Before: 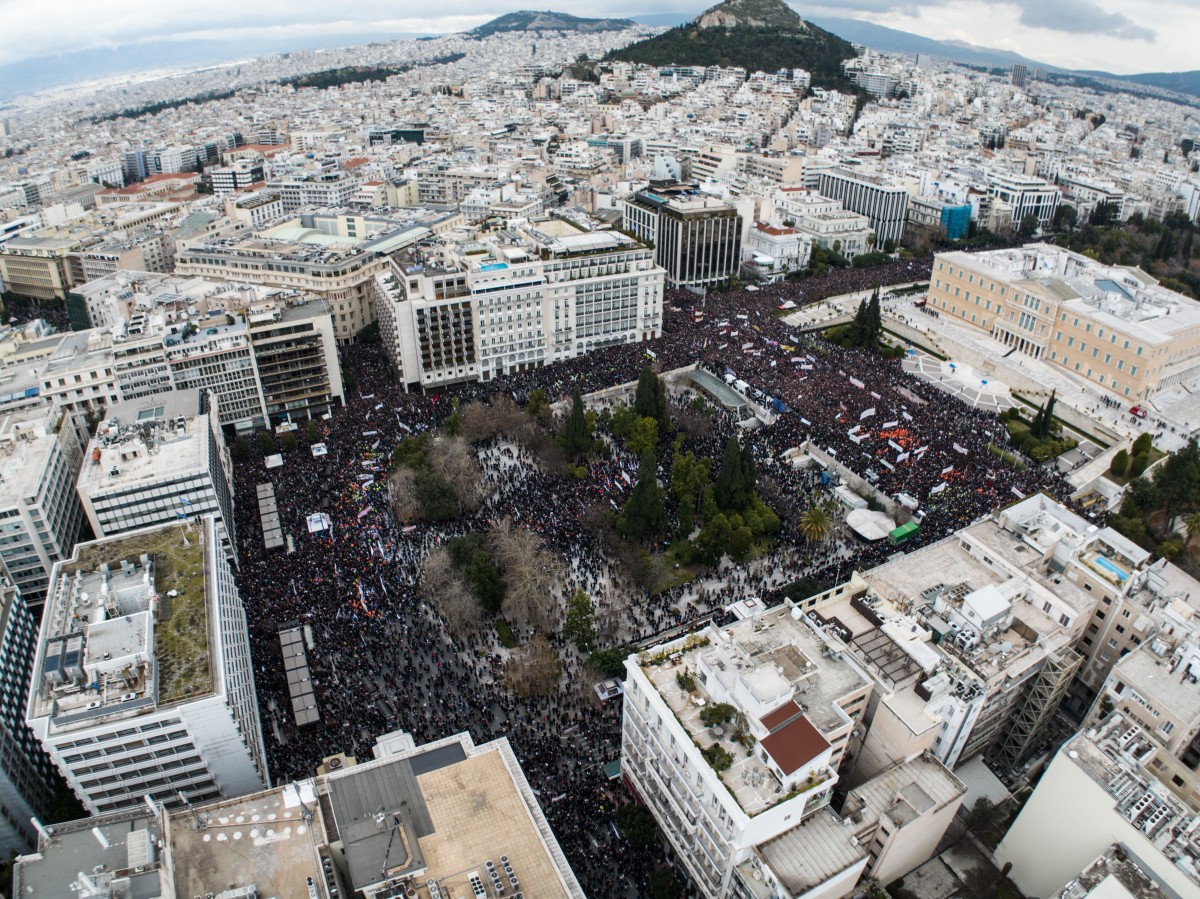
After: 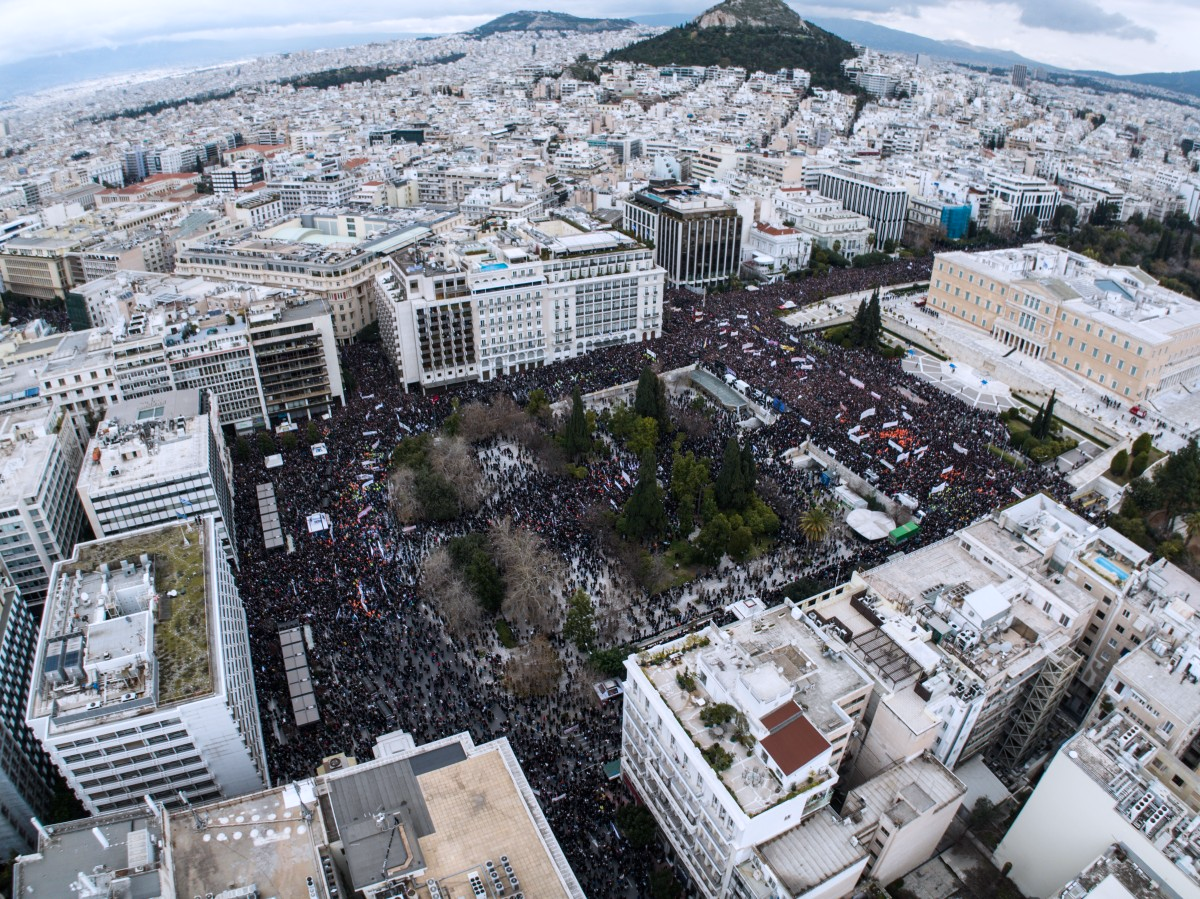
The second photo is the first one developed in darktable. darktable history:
color calibration: gray › normalize channels true, illuminant as shot in camera, x 0.358, y 0.373, temperature 4628.91 K, gamut compression 0.02
